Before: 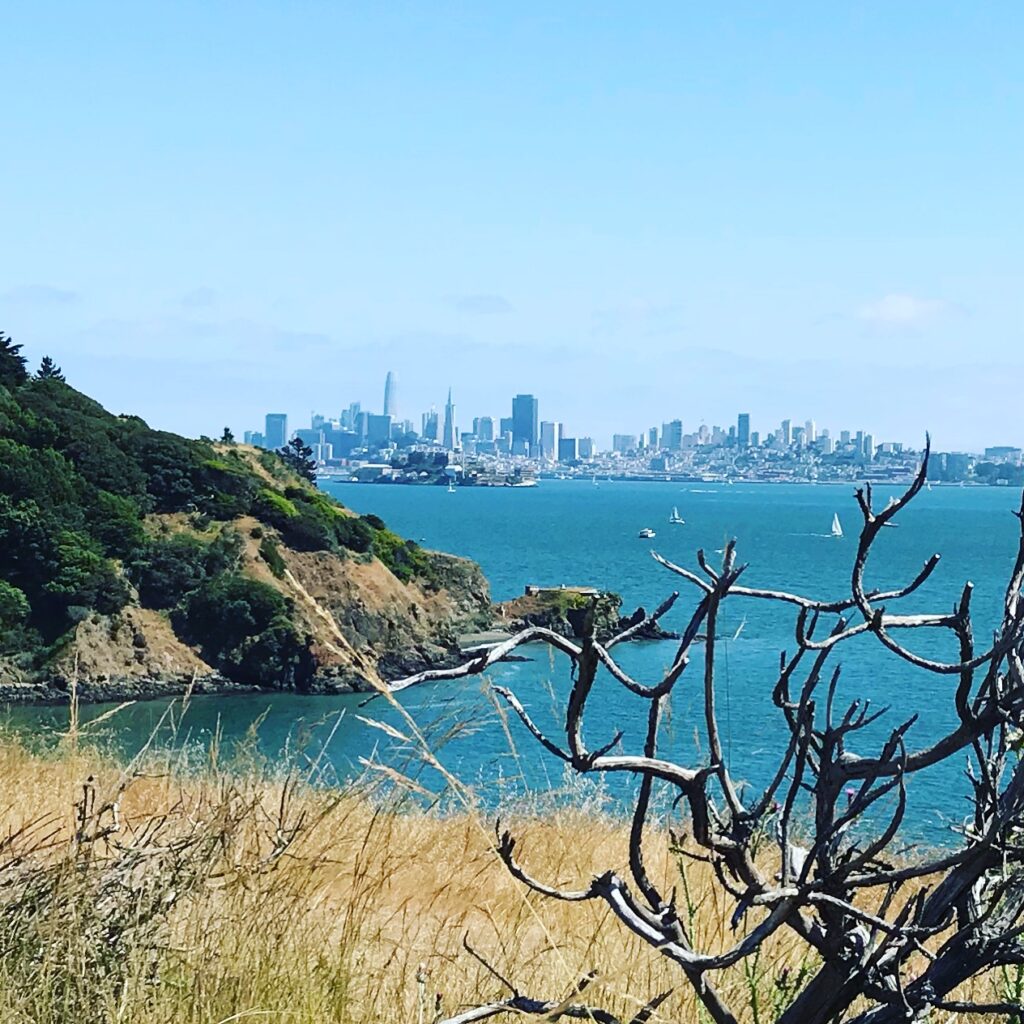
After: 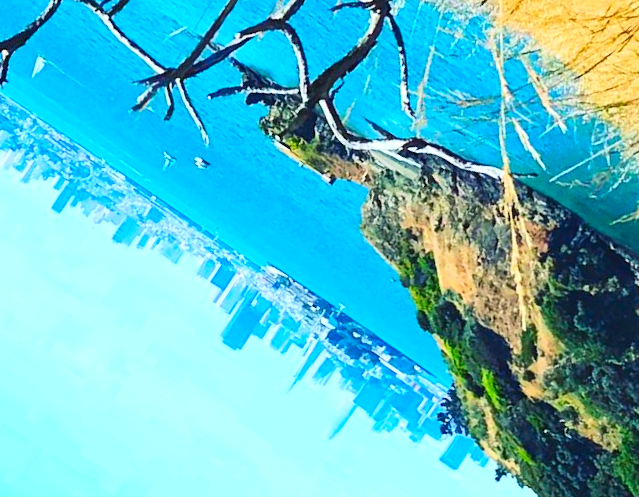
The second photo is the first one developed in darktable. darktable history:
color correction: highlights b* -0.016, saturation 1.33
contrast brightness saturation: contrast 0.237, brightness 0.256, saturation 0.386
crop and rotate: angle 147°, left 9.106%, top 15.581%, right 4.5%, bottom 17.17%
exposure: exposure 0.18 EV, compensate highlight preservation false
